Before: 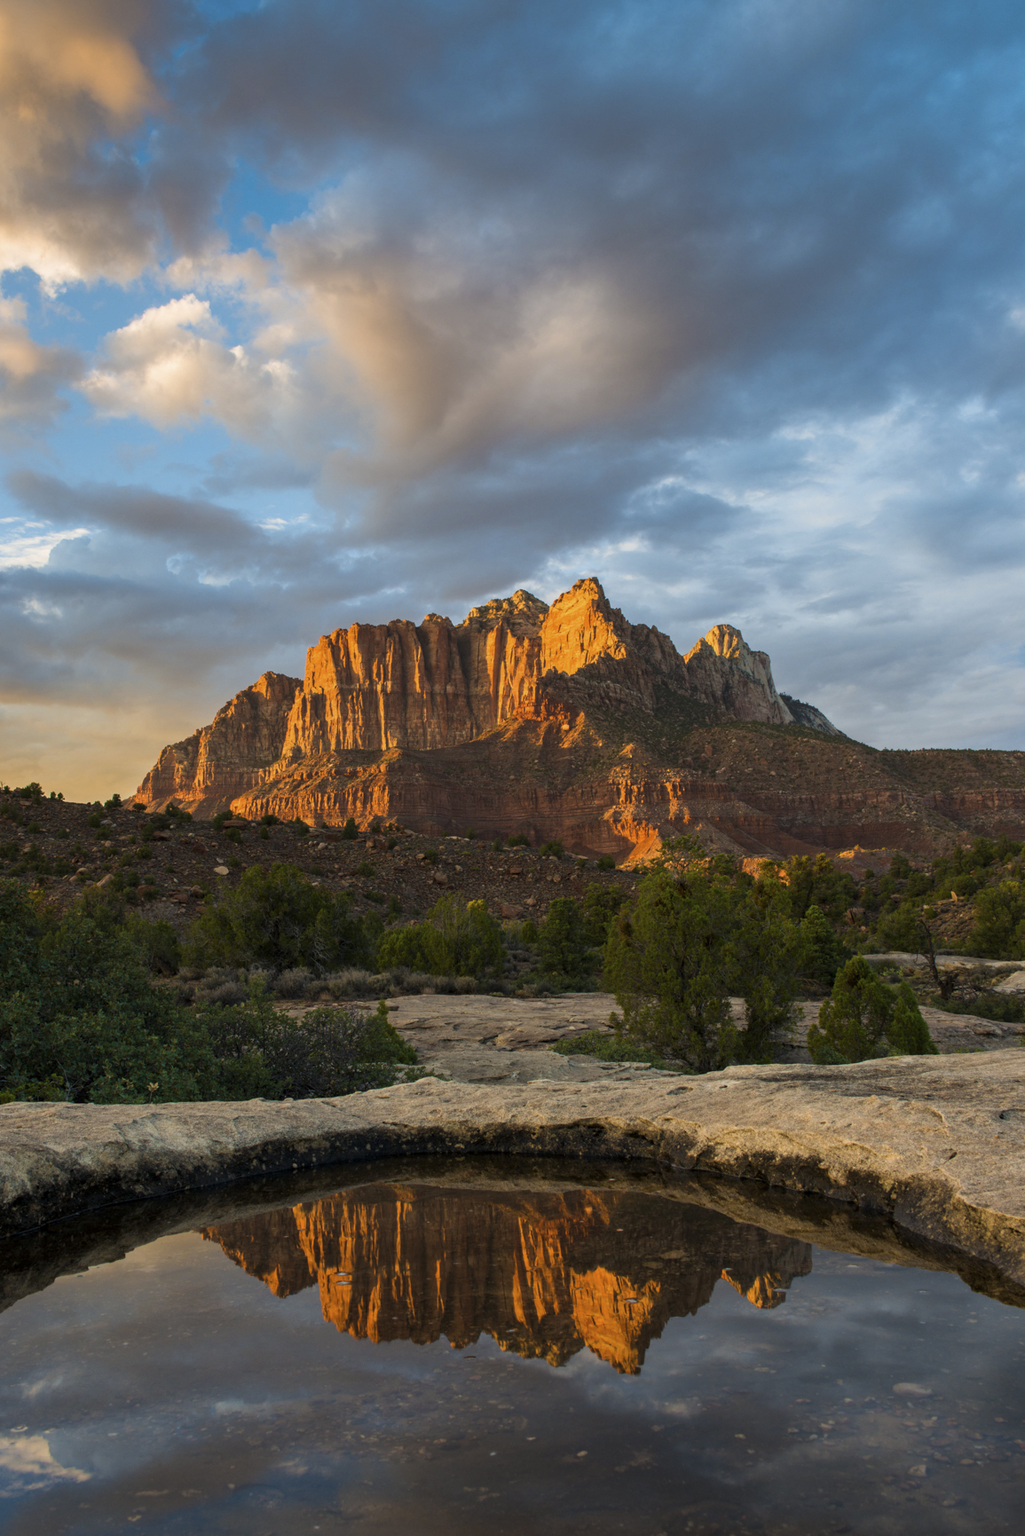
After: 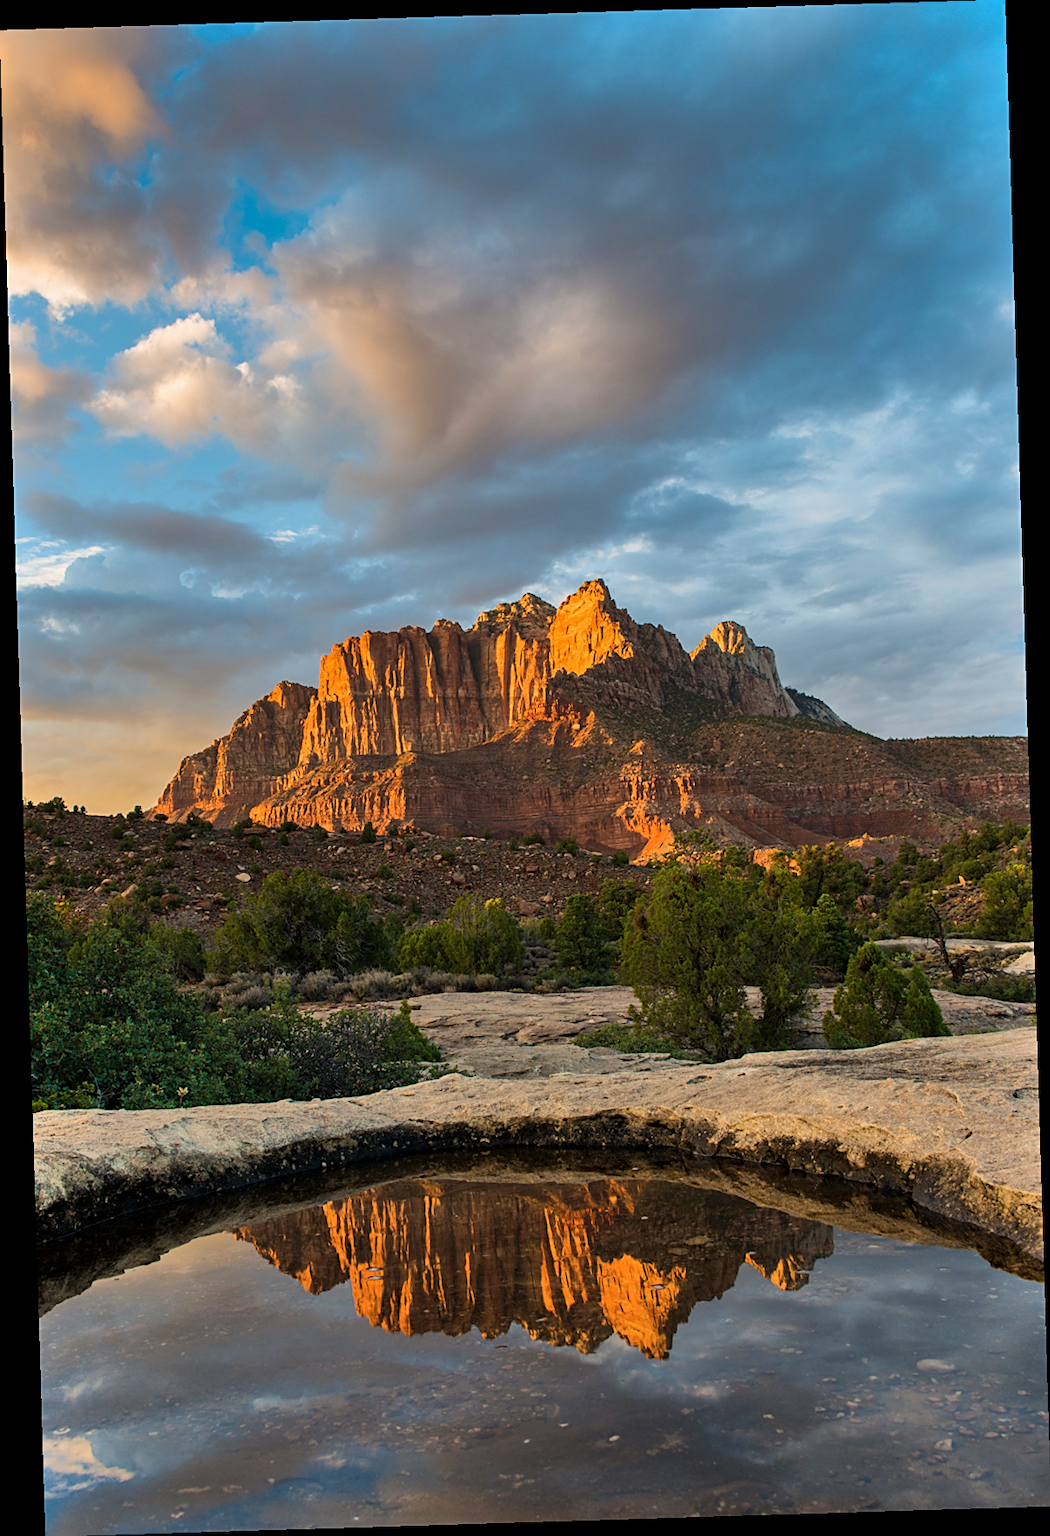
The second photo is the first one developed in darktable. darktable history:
rotate and perspective: rotation -1.75°, automatic cropping off
shadows and highlights: shadows color adjustment 97.66%, soften with gaussian
sharpen: on, module defaults
